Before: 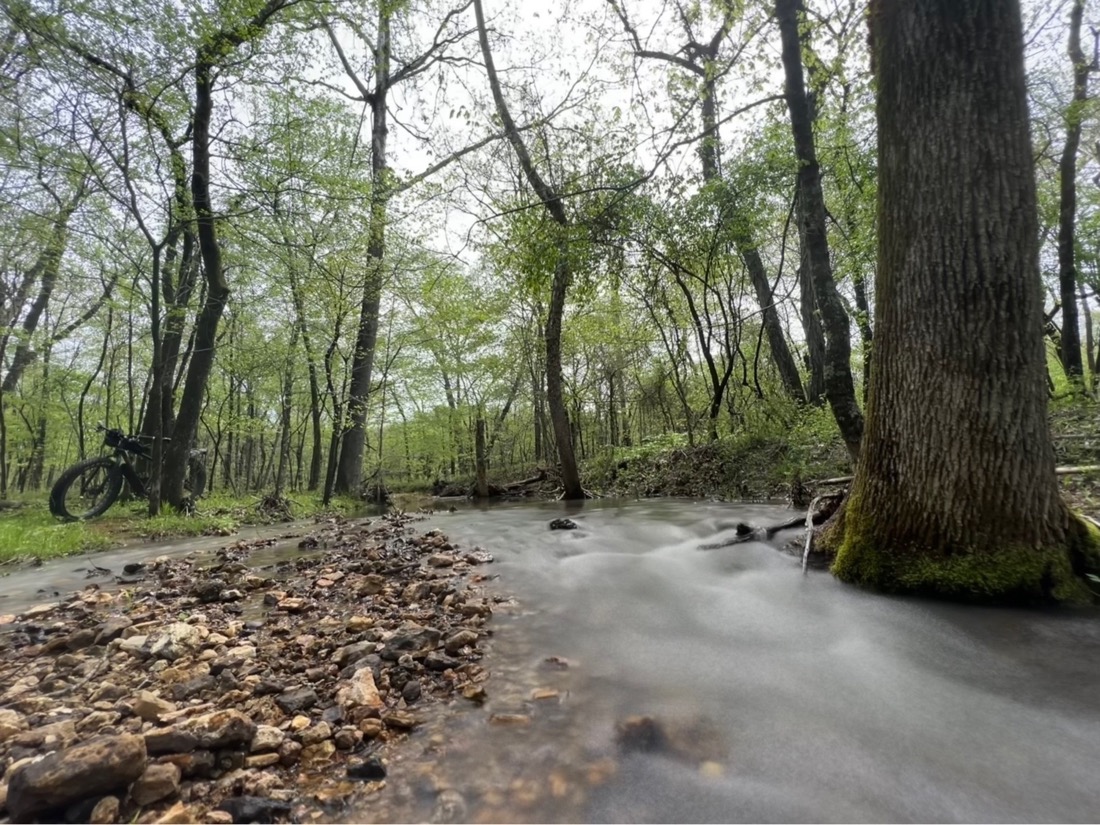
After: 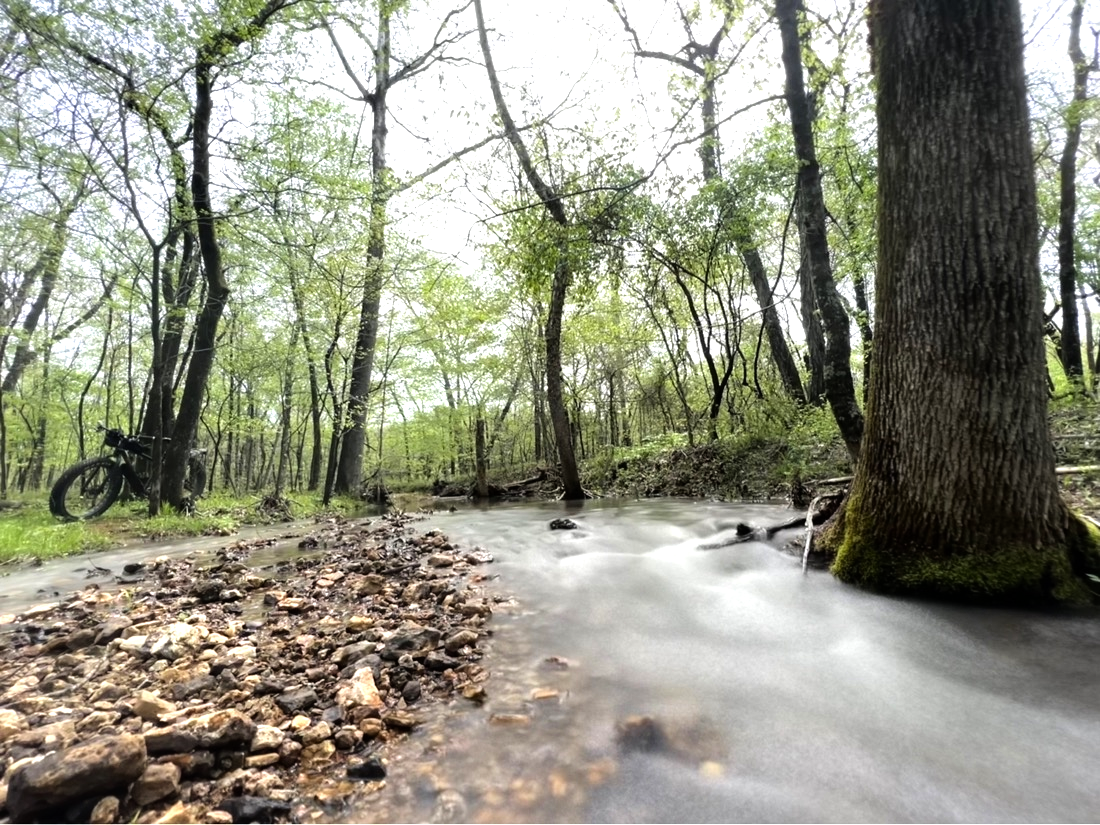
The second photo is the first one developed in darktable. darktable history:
tone equalizer: -8 EV -1.1 EV, -7 EV -0.982 EV, -6 EV -0.88 EV, -5 EV -0.543 EV, -3 EV 0.554 EV, -2 EV 0.88 EV, -1 EV 0.986 EV, +0 EV 1.06 EV
